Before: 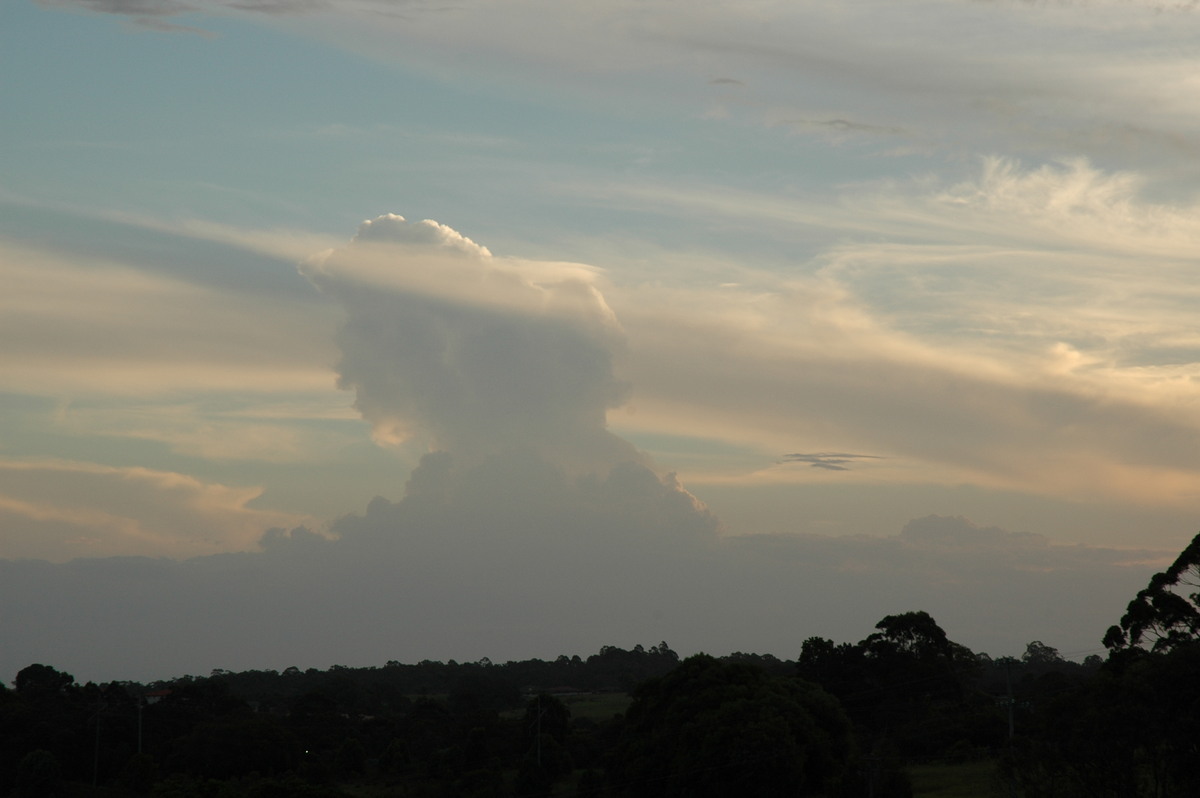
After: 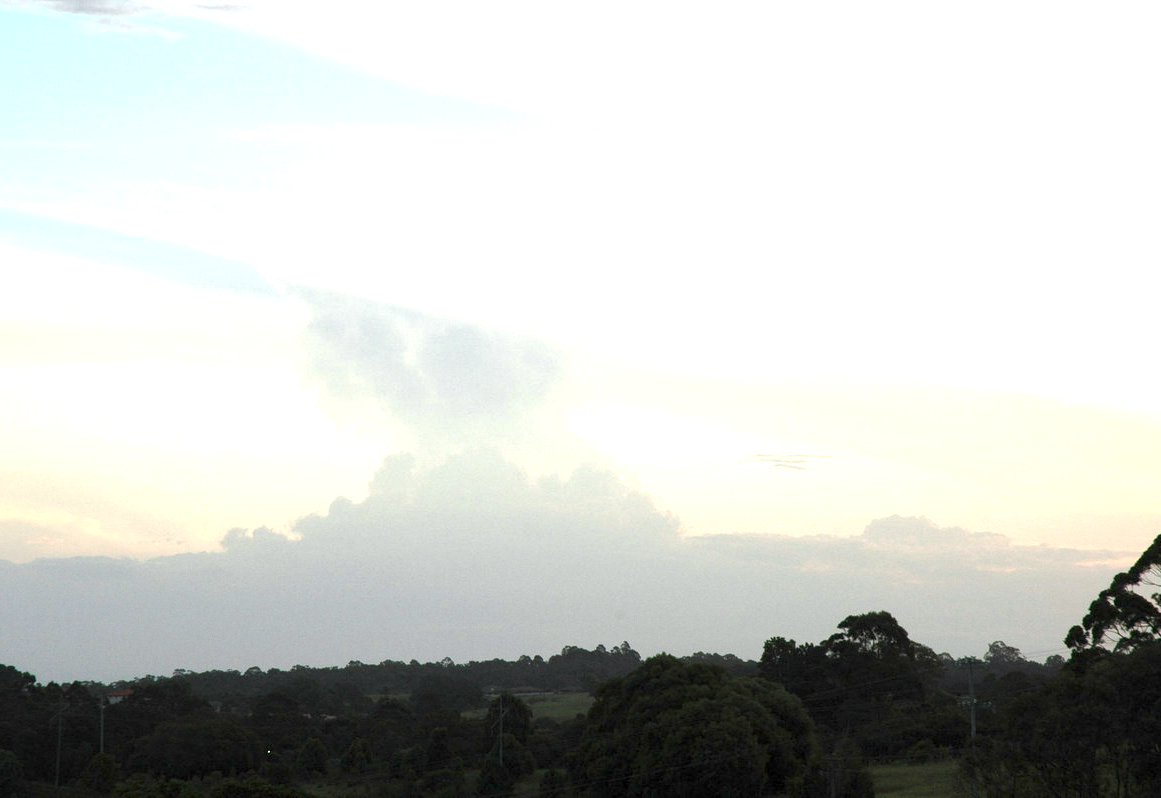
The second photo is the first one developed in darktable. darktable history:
crop and rotate: left 3.238%
local contrast: mode bilateral grid, contrast 20, coarseness 100, detail 150%, midtone range 0.2
white balance: red 0.983, blue 1.036
grain: coarseness 0.09 ISO, strength 10%
exposure: black level correction 0, exposure 2 EV, compensate highlight preservation false
